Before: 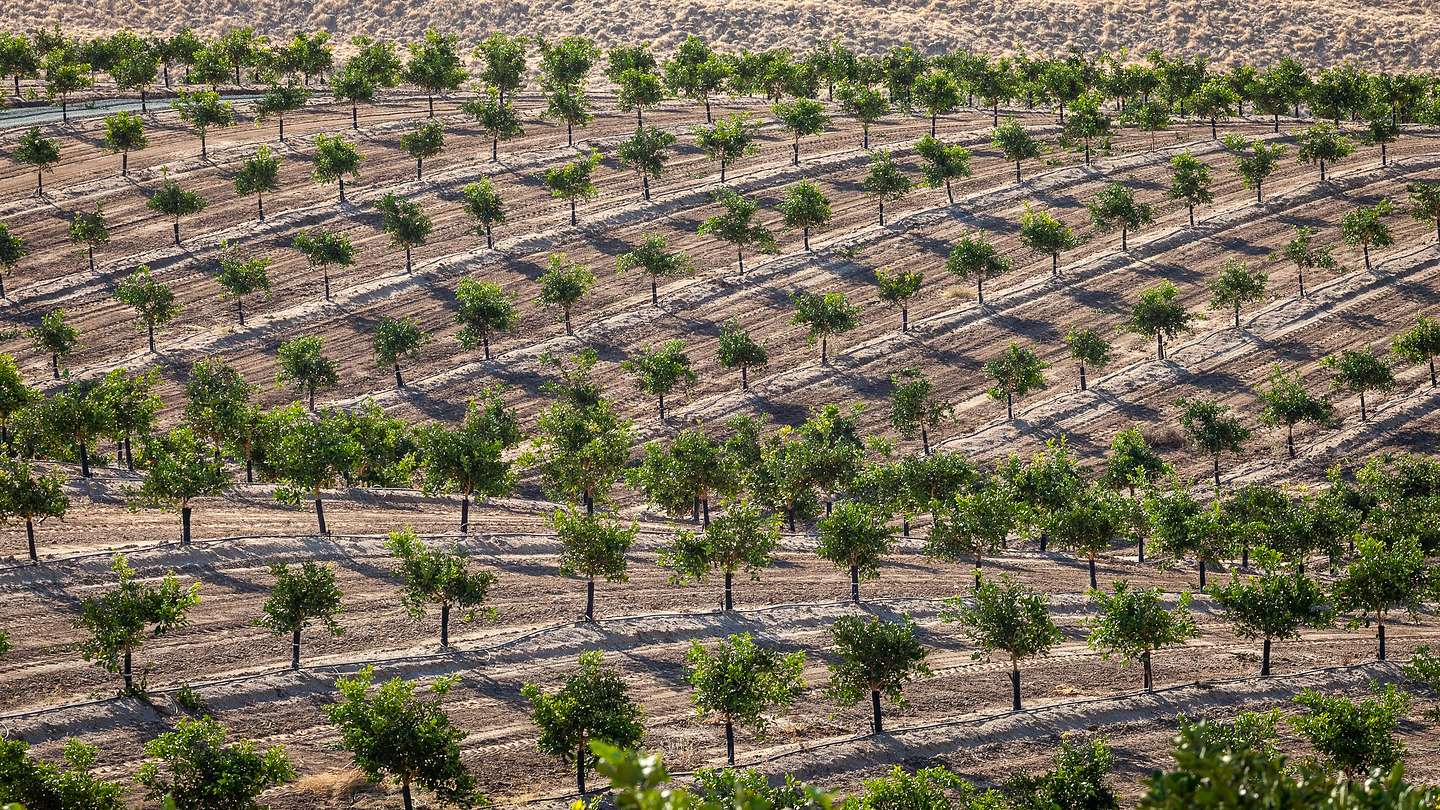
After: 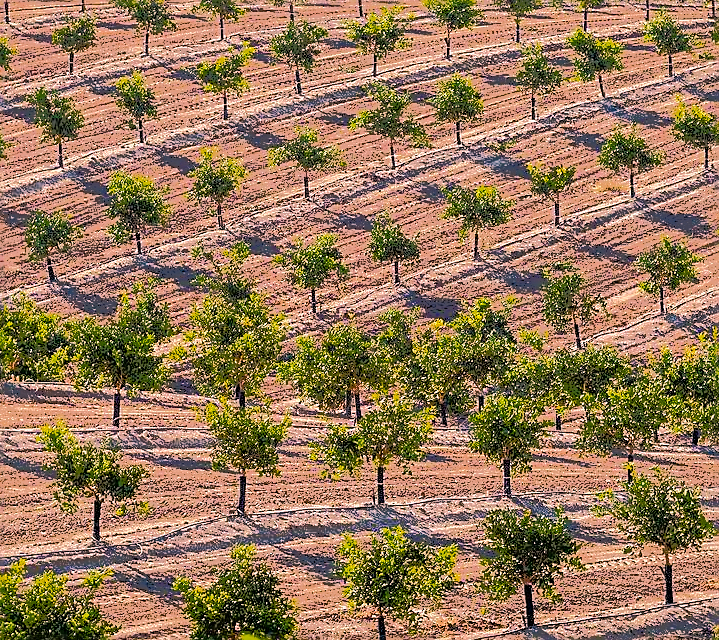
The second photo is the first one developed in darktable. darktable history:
shadows and highlights: shadows 48.07, highlights -41.34, soften with gaussian
sharpen: on, module defaults
tone equalizer: -7 EV -0.663 EV, -6 EV 0.97 EV, -5 EV -0.444 EV, -4 EV 0.452 EV, -3 EV 0.419 EV, -2 EV 0.149 EV, -1 EV -0.137 EV, +0 EV -0.405 EV, edges refinement/feathering 500, mask exposure compensation -1.57 EV, preserve details no
color balance rgb: highlights gain › chroma 4.622%, highlights gain › hue 30.27°, linear chroma grading › shadows 15.871%, perceptual saturation grading › global saturation 29.405%, perceptual brilliance grading › mid-tones 10.865%, perceptual brilliance grading › shadows 15.135%
crop and rotate: angle 0.024°, left 24.198%, top 13.072%, right 25.772%, bottom 7.822%
exposure: compensate highlight preservation false
